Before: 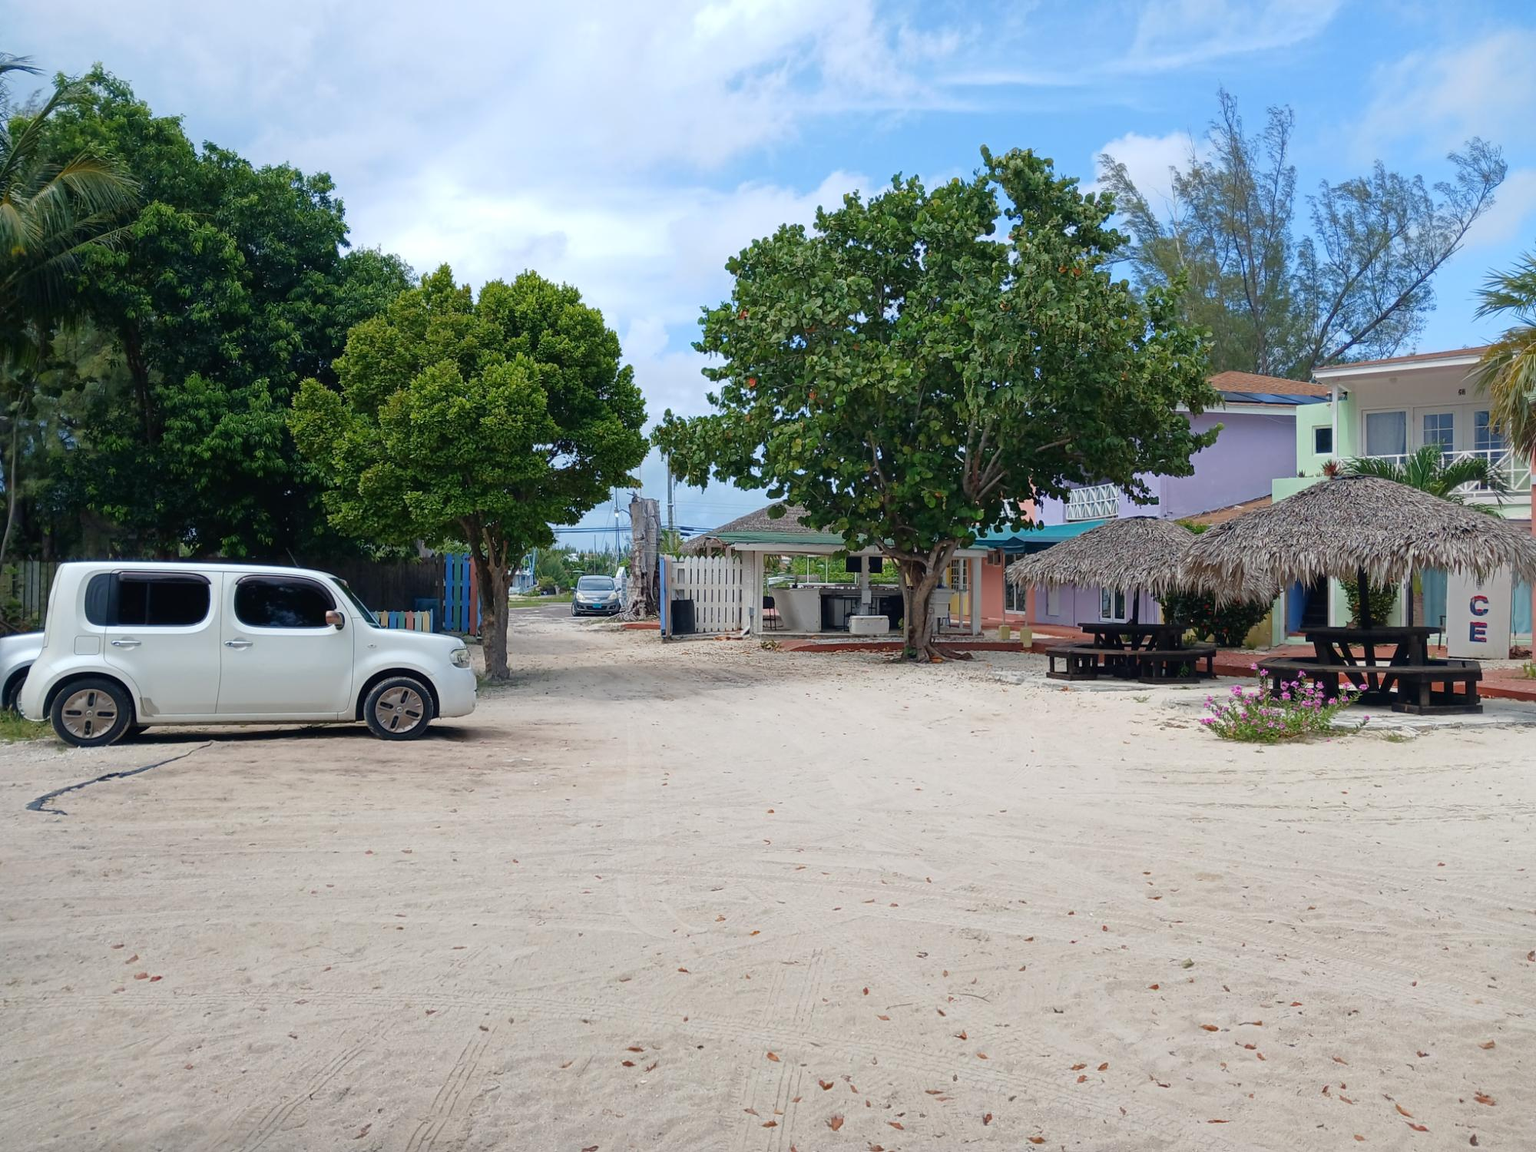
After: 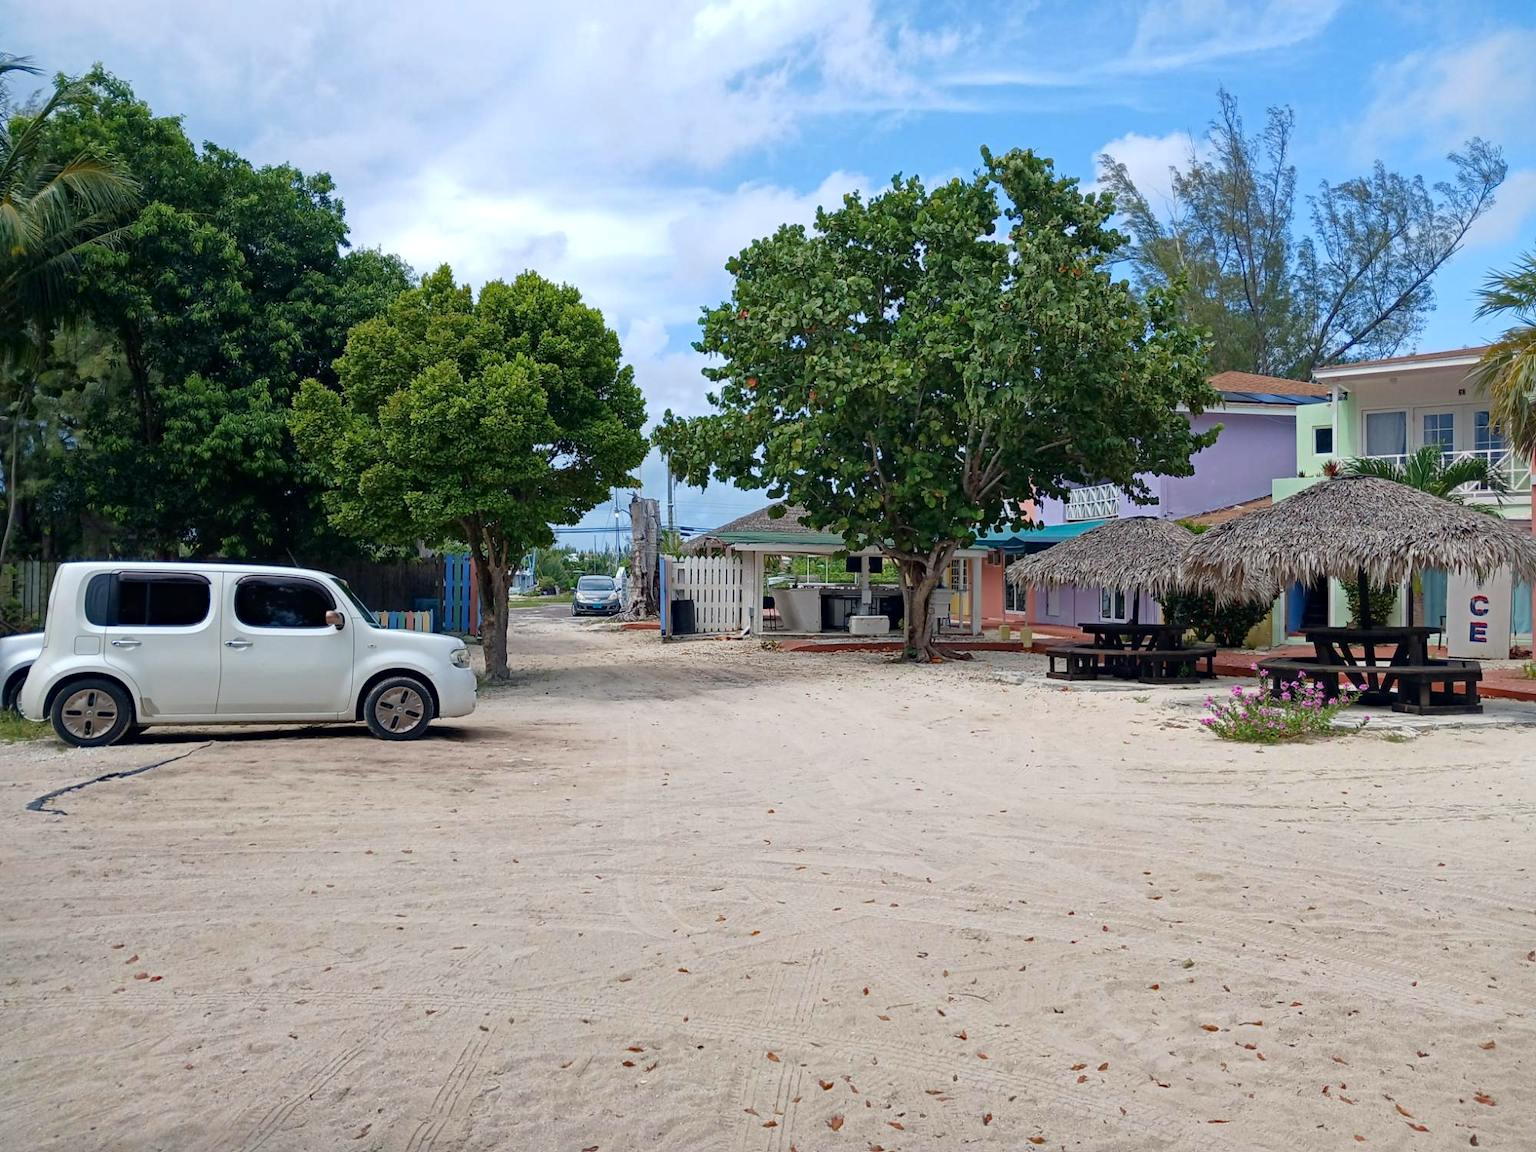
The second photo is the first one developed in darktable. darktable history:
haze removal: compatibility mode true, adaptive false
local contrast: mode bilateral grid, contrast 20, coarseness 50, detail 120%, midtone range 0.2
